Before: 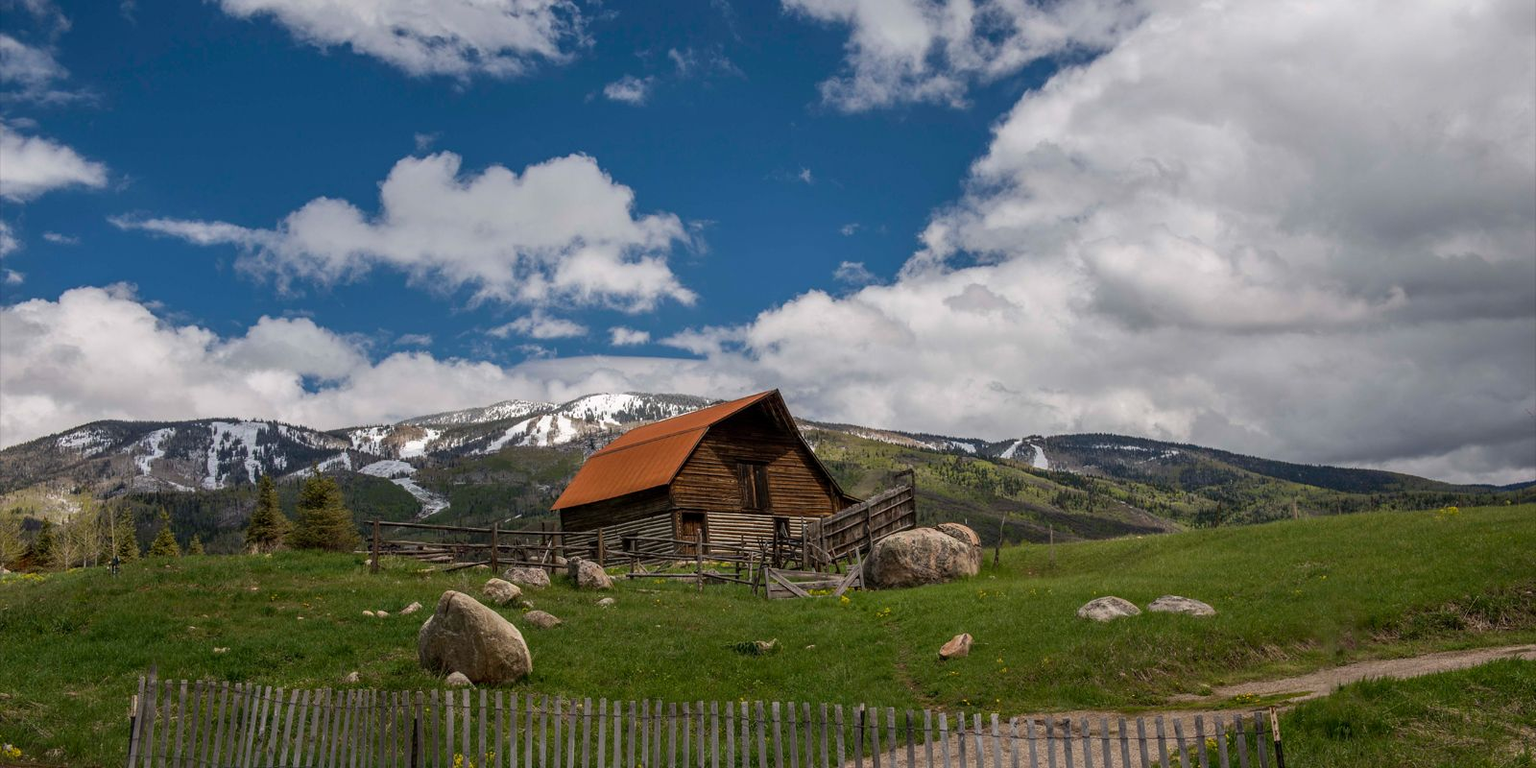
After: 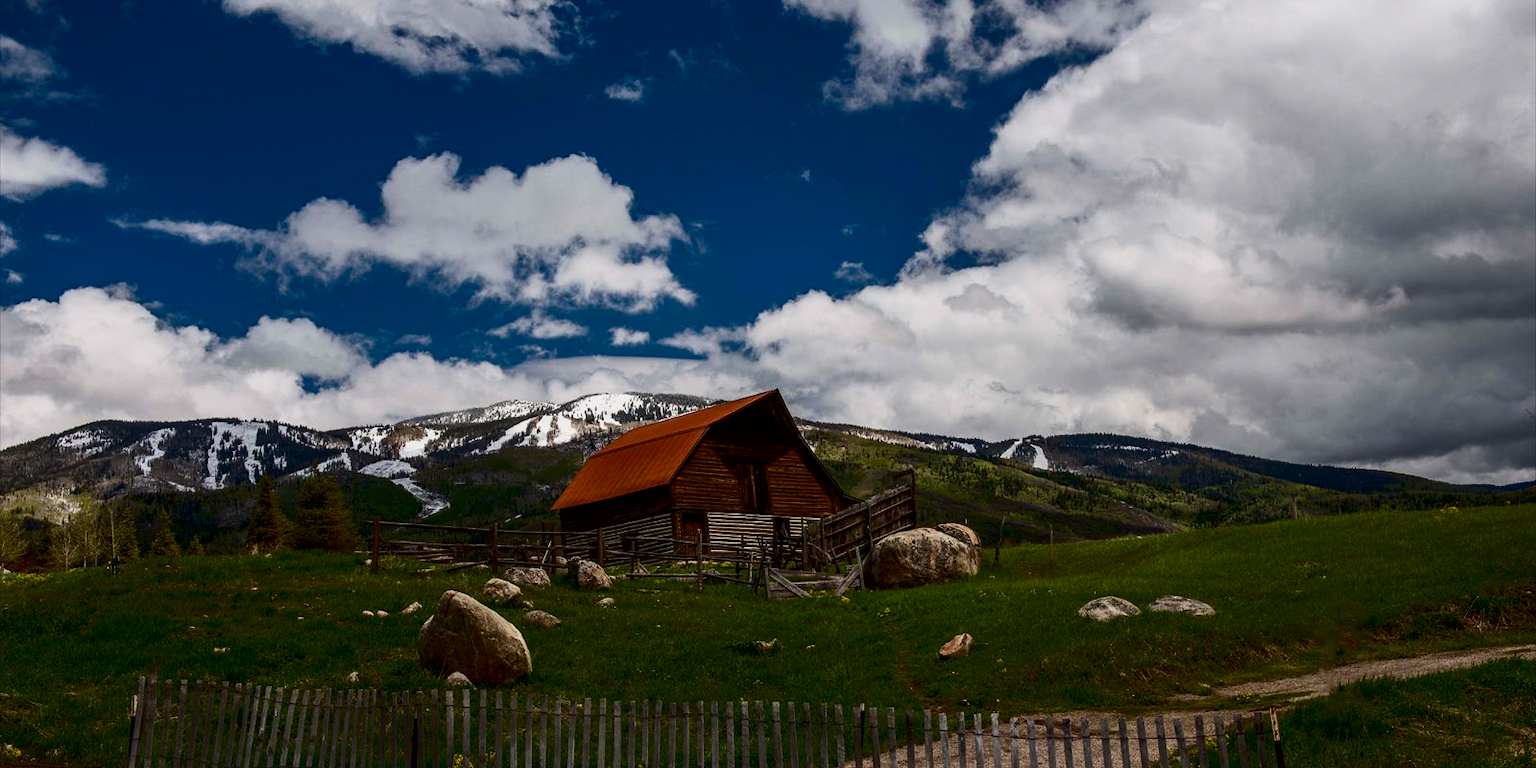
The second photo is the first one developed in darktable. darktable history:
contrast brightness saturation: contrast 0.4, brightness 0.05, saturation 0.25
exposure: black level correction 0.009, exposure -0.637 EV, compensate highlight preservation false
